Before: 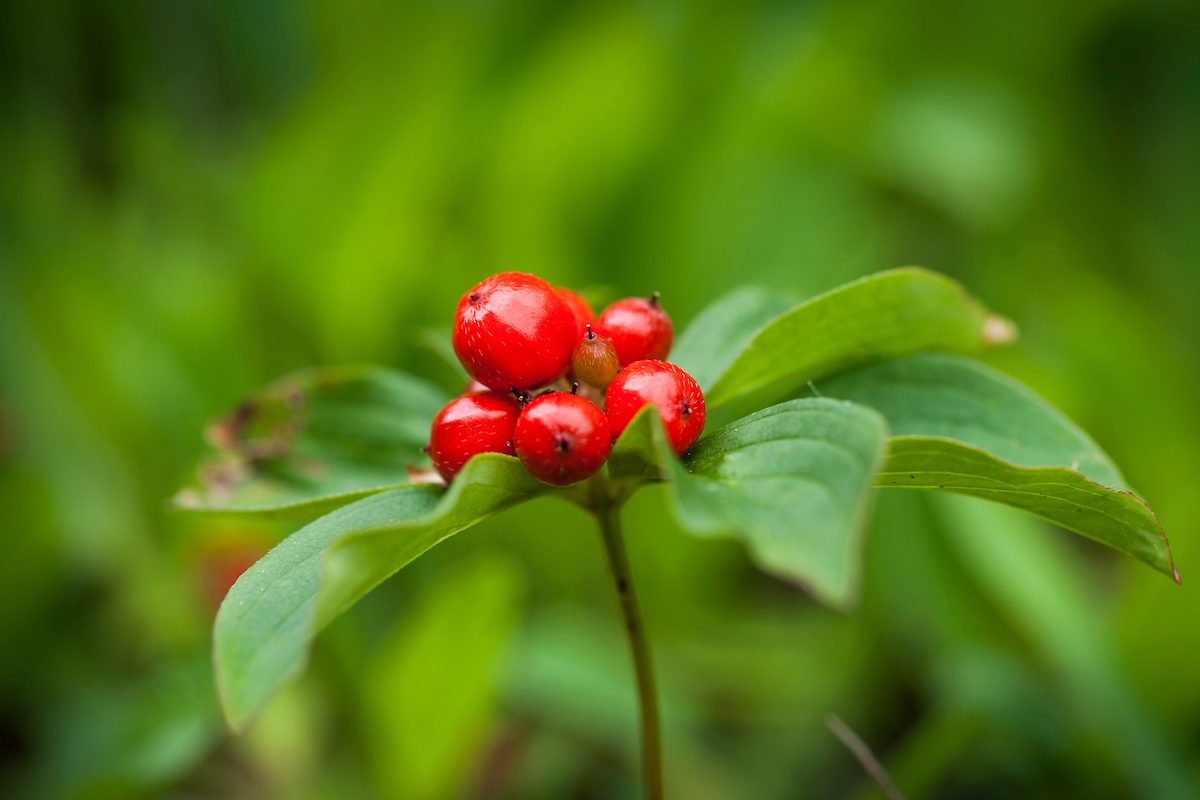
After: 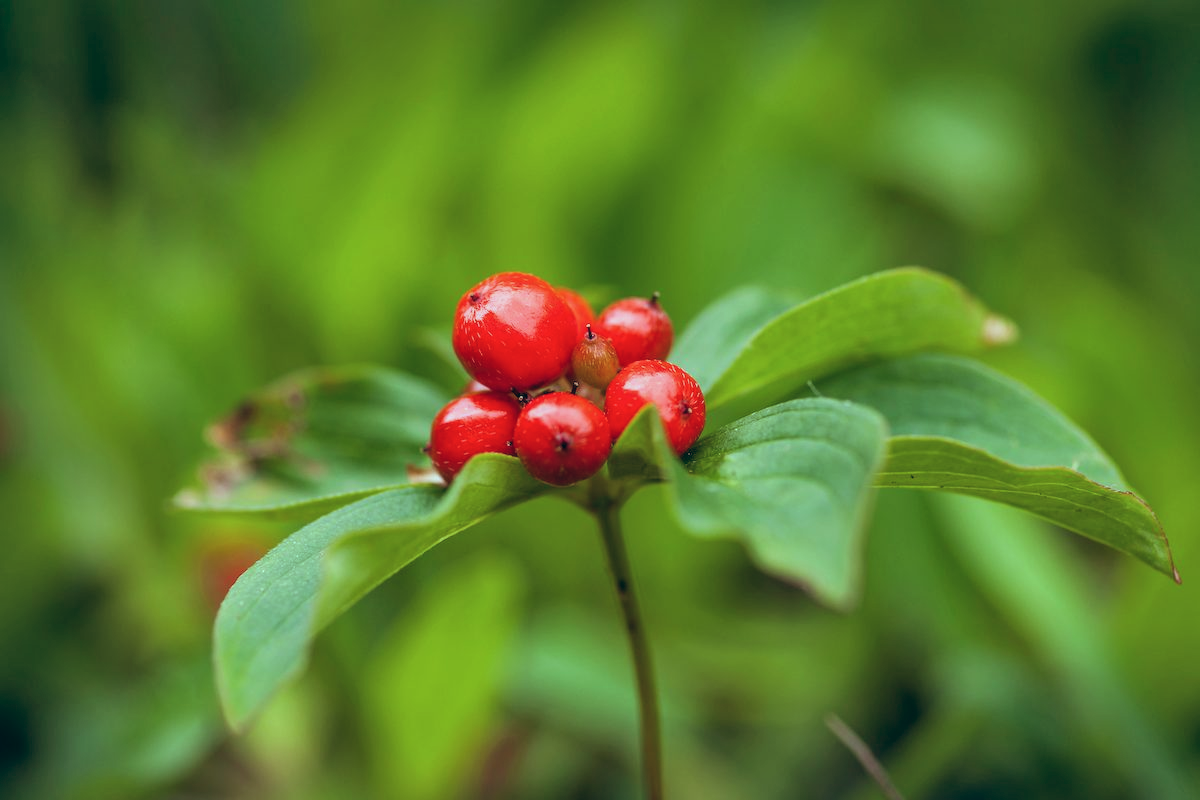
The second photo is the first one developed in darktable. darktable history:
shadows and highlights: radius 133.83, soften with gaussian
local contrast: highlights 100%, shadows 100%, detail 120%, midtone range 0.2
color balance: lift [1.003, 0.993, 1.001, 1.007], gamma [1.018, 1.072, 0.959, 0.928], gain [0.974, 0.873, 1.031, 1.127]
